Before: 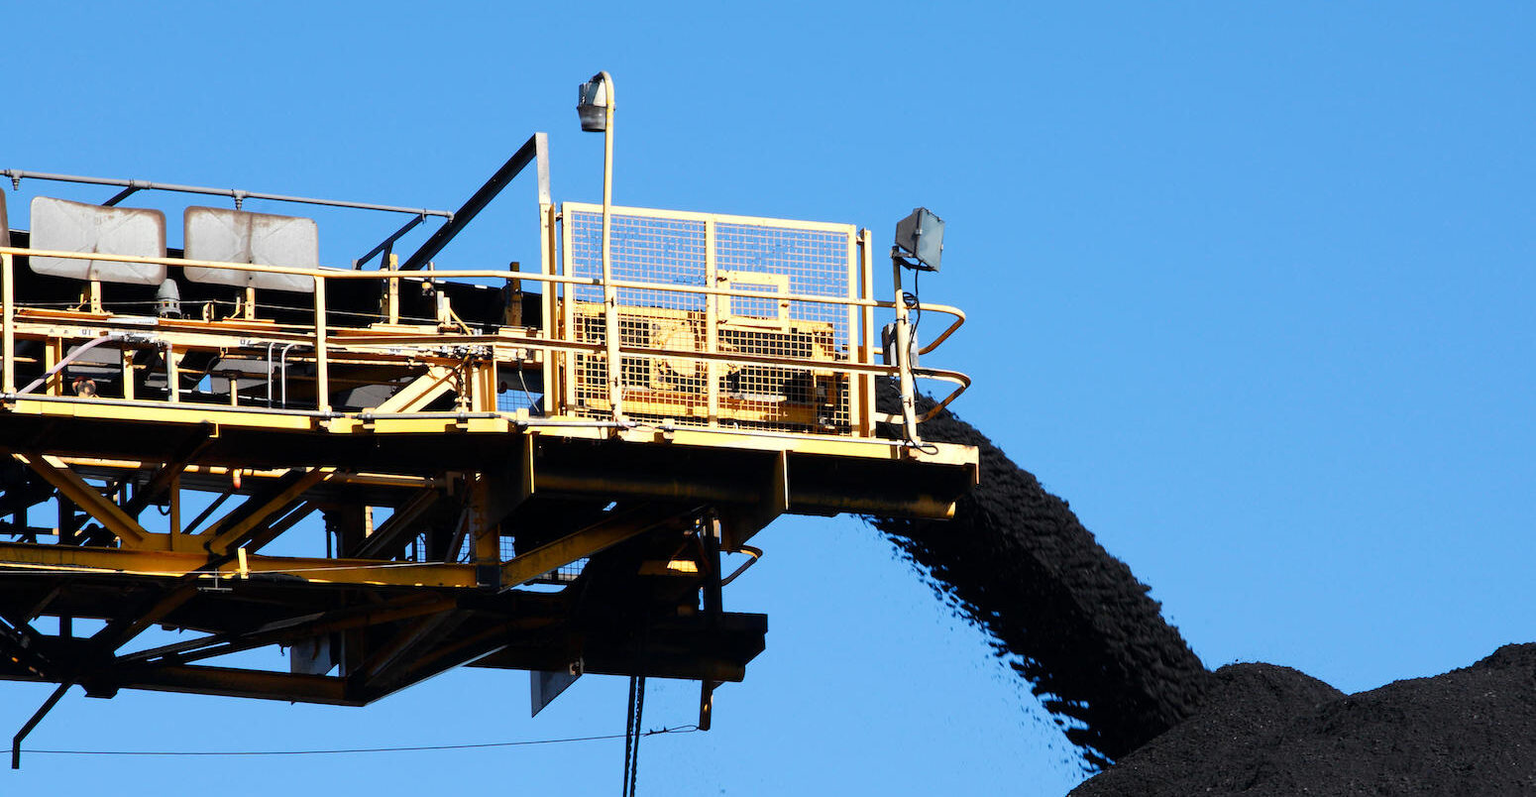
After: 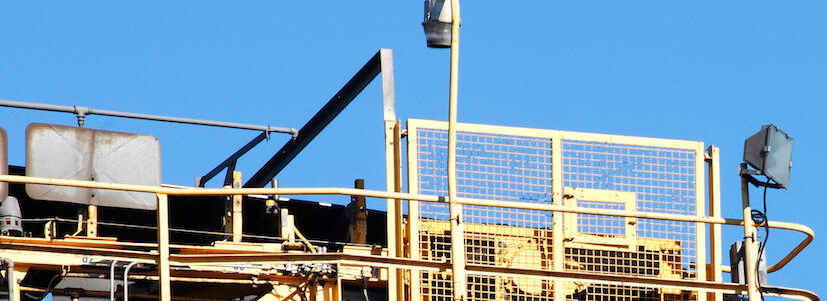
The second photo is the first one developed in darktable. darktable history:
crop: left 10.358%, top 10.635%, right 36.257%, bottom 51.804%
